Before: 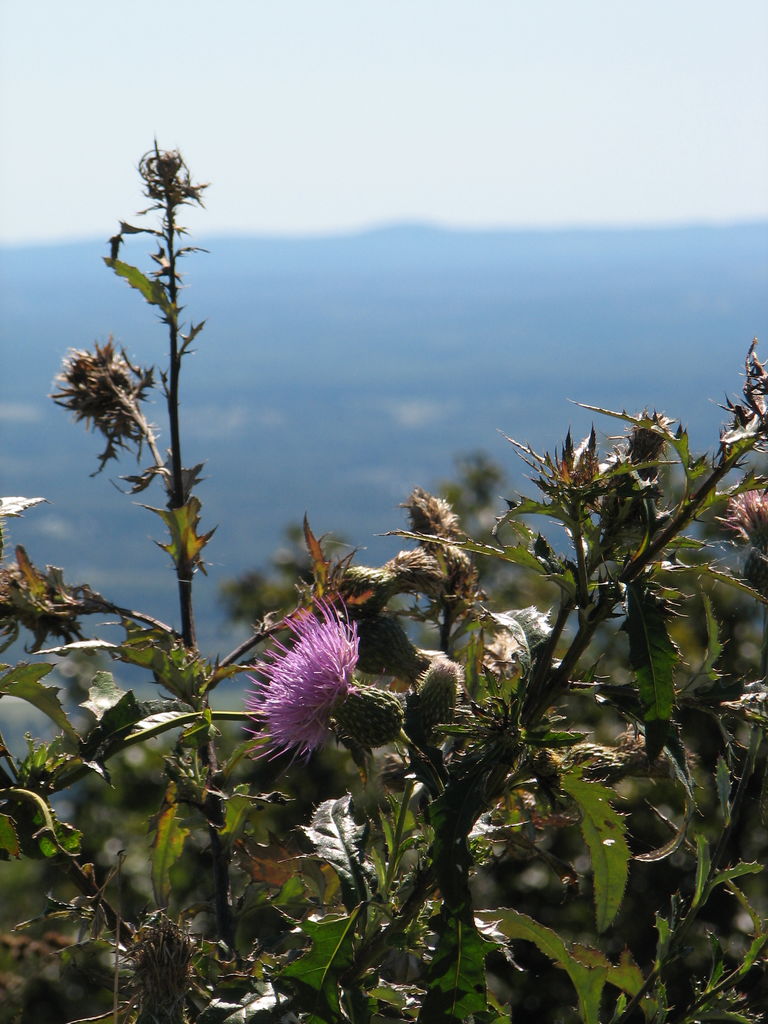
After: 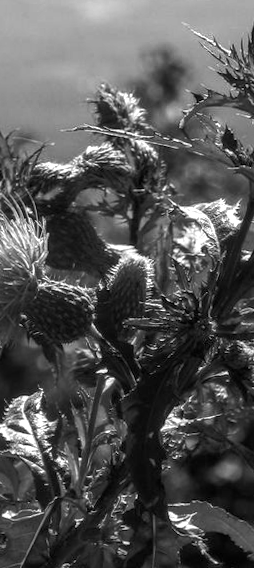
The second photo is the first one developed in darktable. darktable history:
tone equalizer: -8 EV 0.001 EV, -7 EV -0.002 EV, -6 EV 0.002 EV, -5 EV -0.03 EV, -4 EV -0.116 EV, -3 EV -0.169 EV, -2 EV 0.24 EV, -1 EV 0.702 EV, +0 EV 0.493 EV
rotate and perspective: rotation -1°, crop left 0.011, crop right 0.989, crop top 0.025, crop bottom 0.975
crop: left 40.878%, top 39.176%, right 25.993%, bottom 3.081%
monochrome: on, module defaults
local contrast: highlights 0%, shadows 0%, detail 133%
